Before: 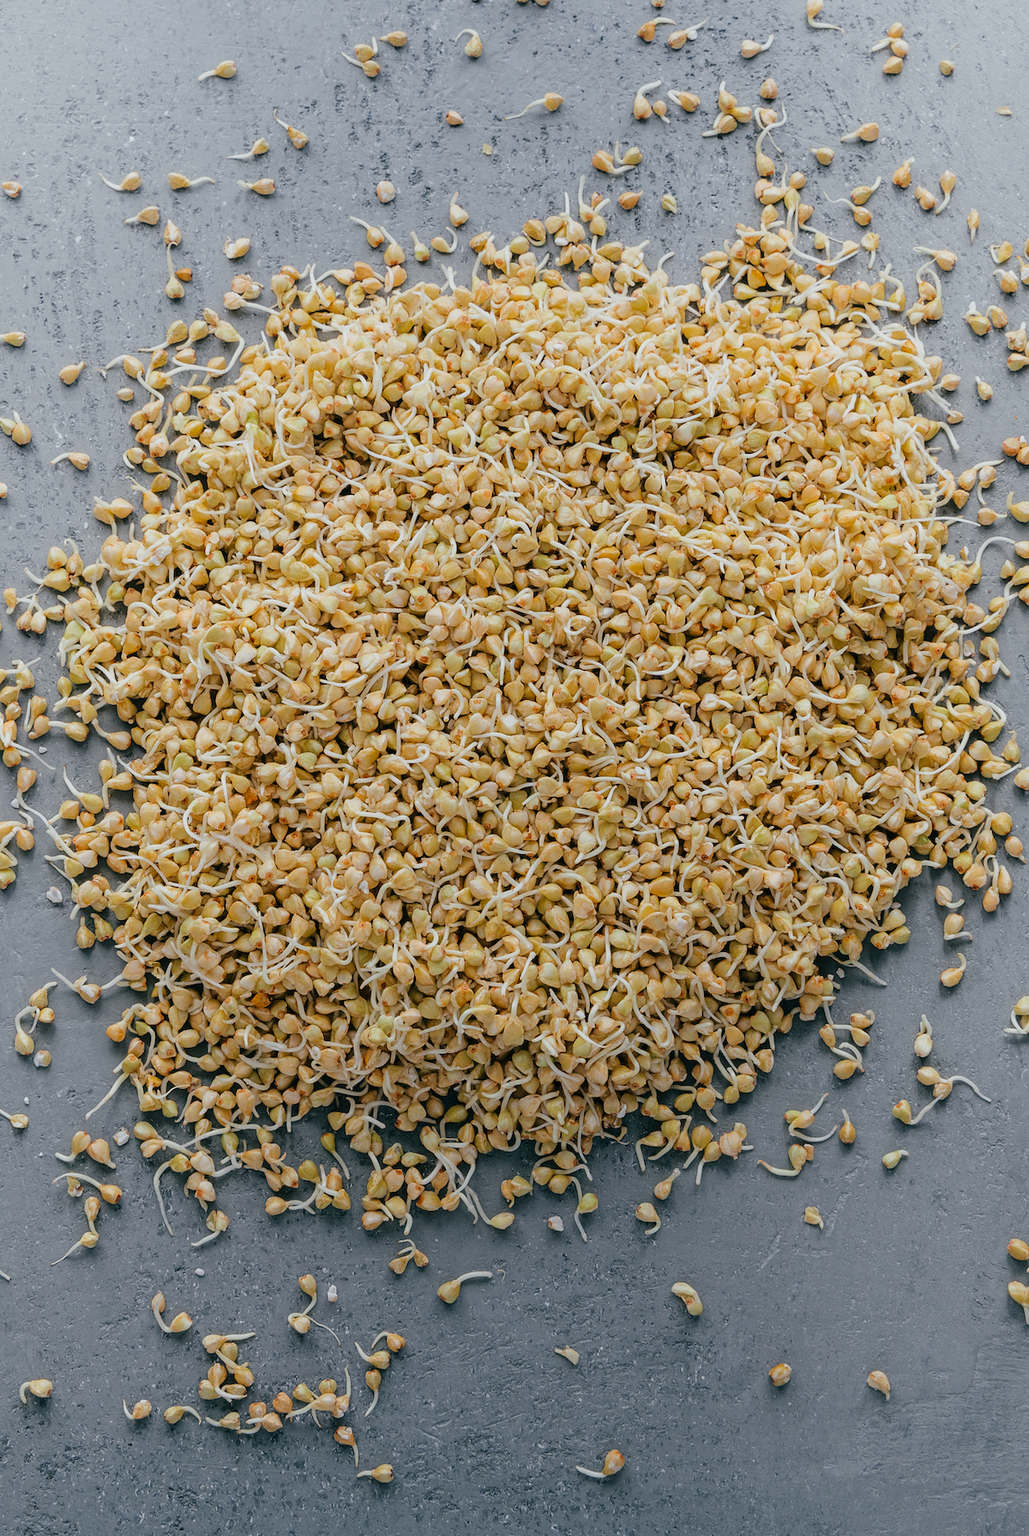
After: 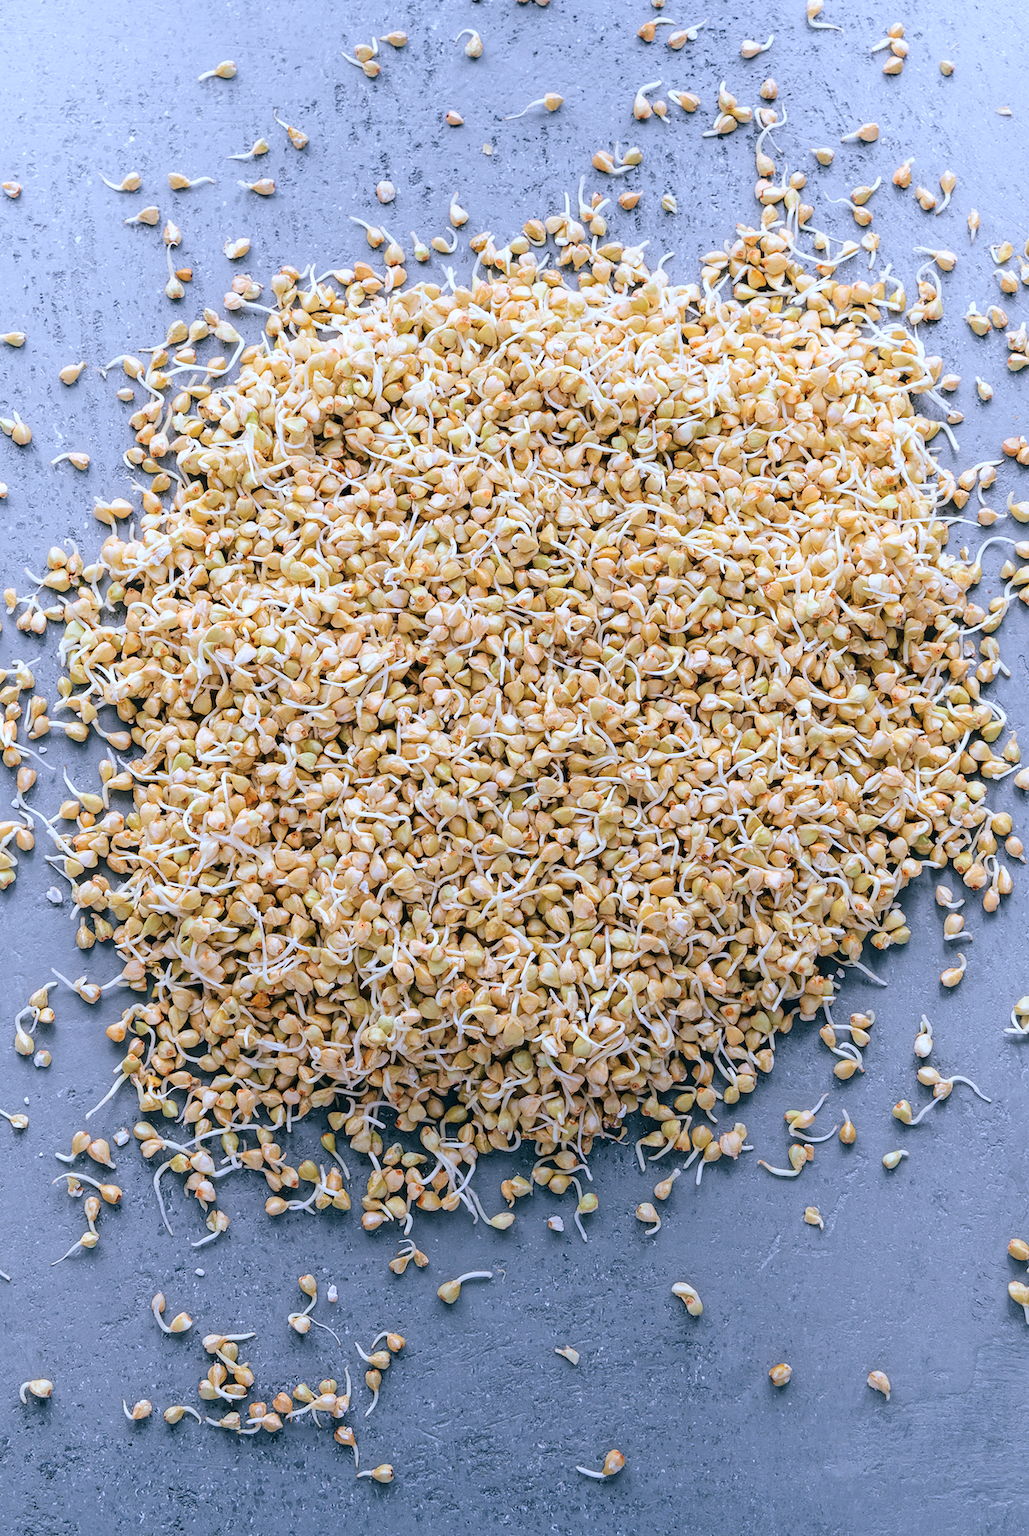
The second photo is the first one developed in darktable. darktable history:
exposure: exposure 0.507 EV, compensate highlight preservation false
color calibration: illuminant as shot in camera, x 0.377, y 0.392, temperature 4169.3 K, saturation algorithm version 1 (2020)
